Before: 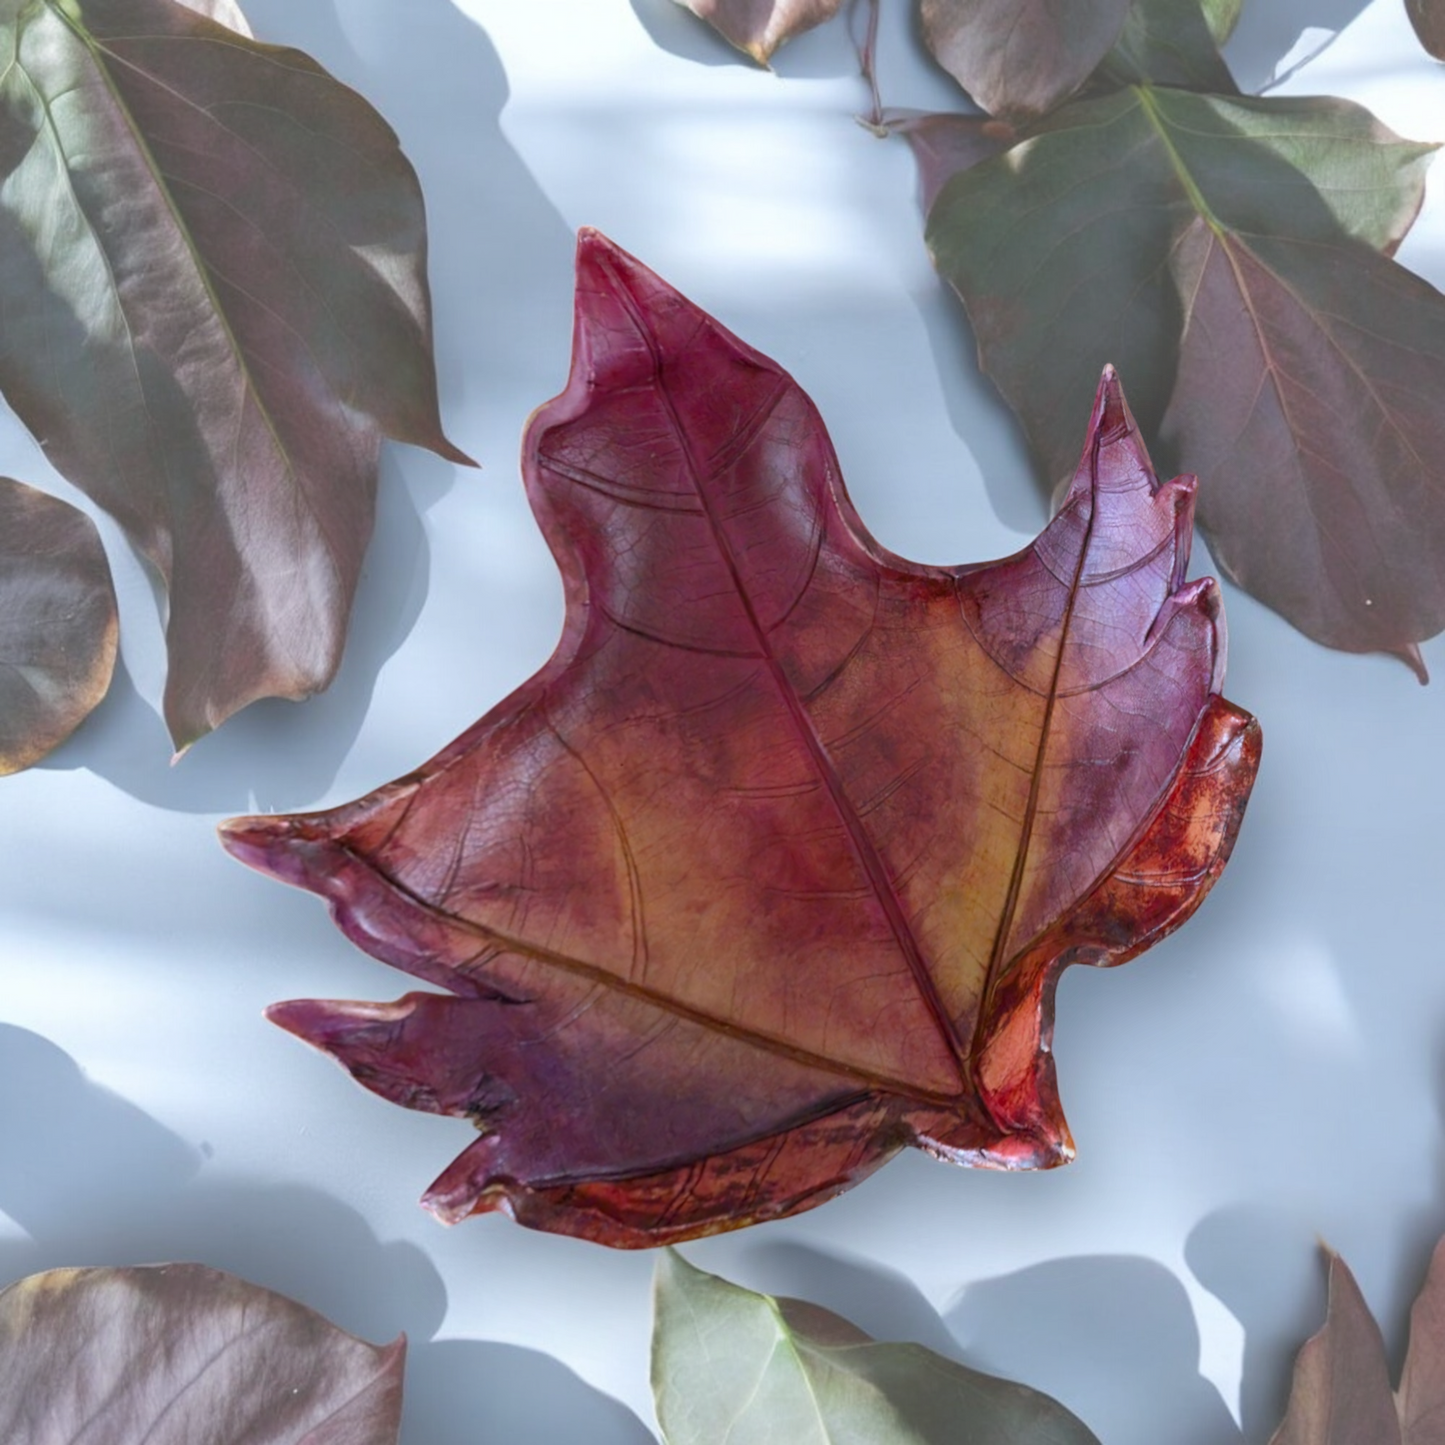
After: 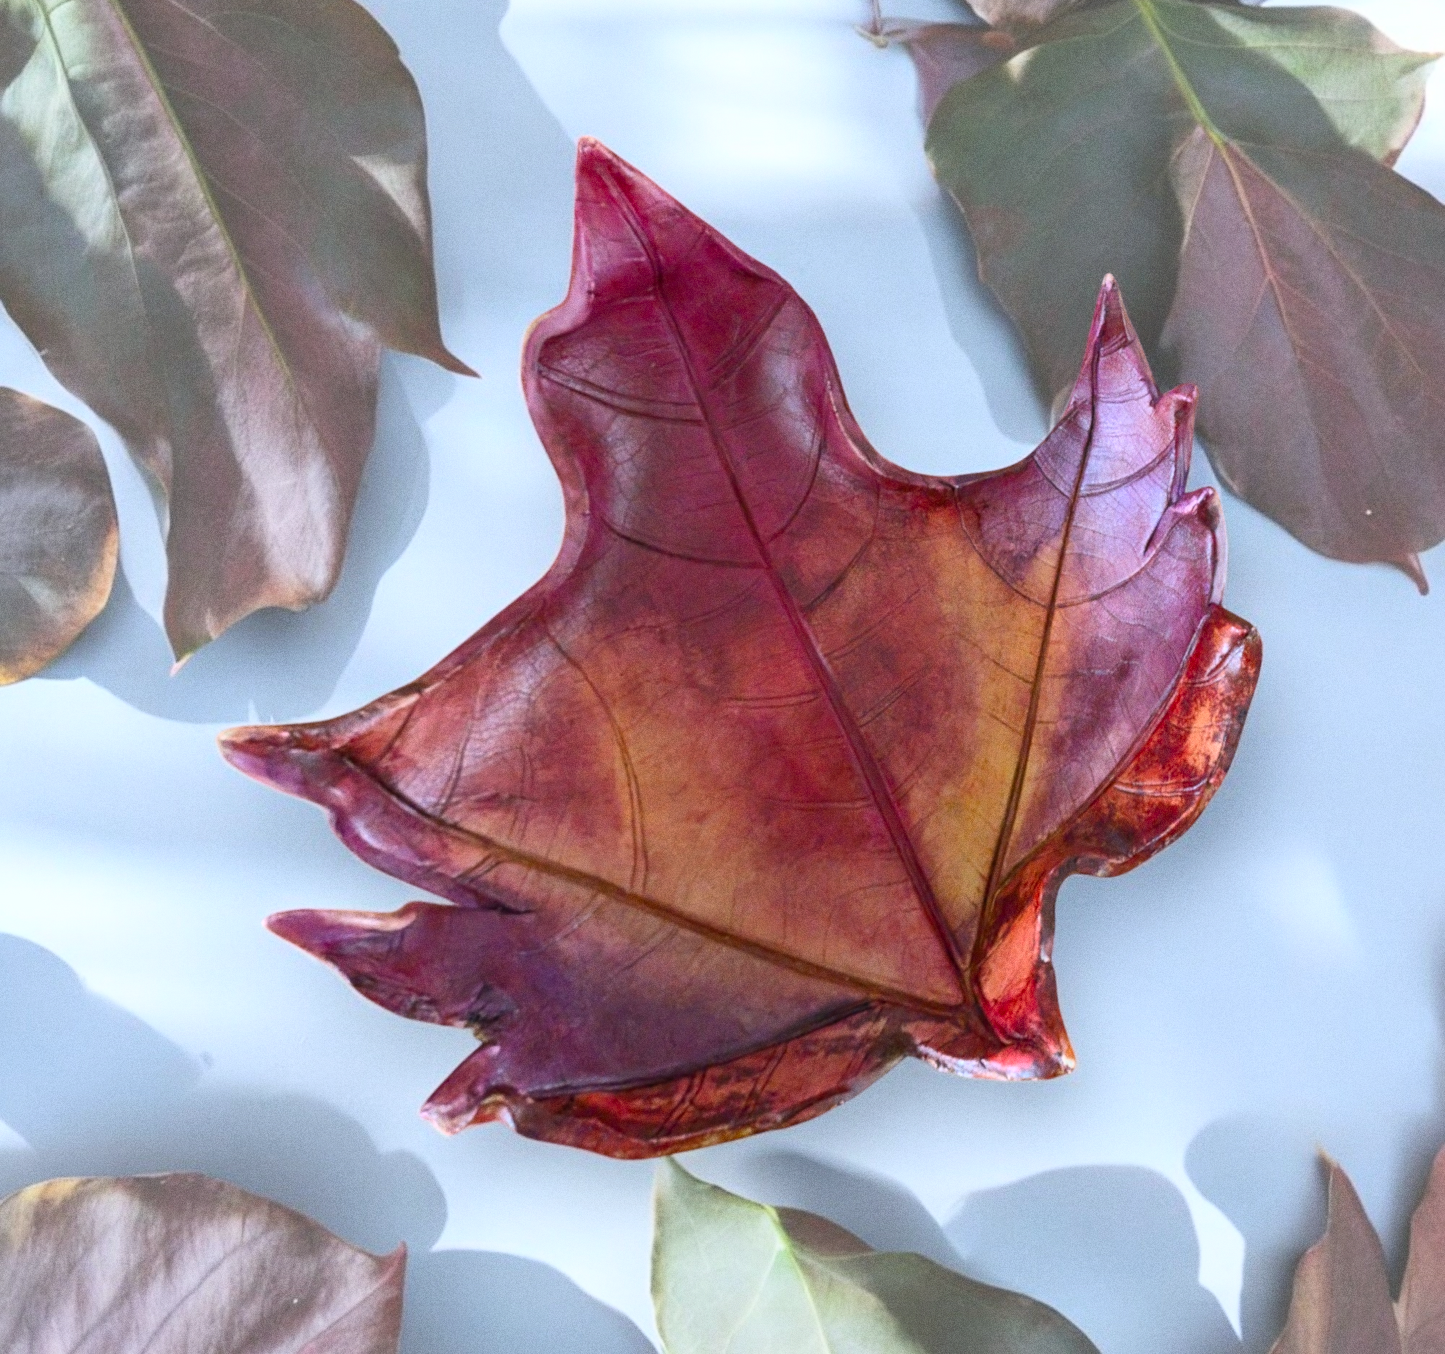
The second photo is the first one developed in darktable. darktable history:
grain: coarseness 0.09 ISO
contrast brightness saturation: contrast 0.2, brightness 0.16, saturation 0.22
crop and rotate: top 6.25%
exposure: compensate highlight preservation false
